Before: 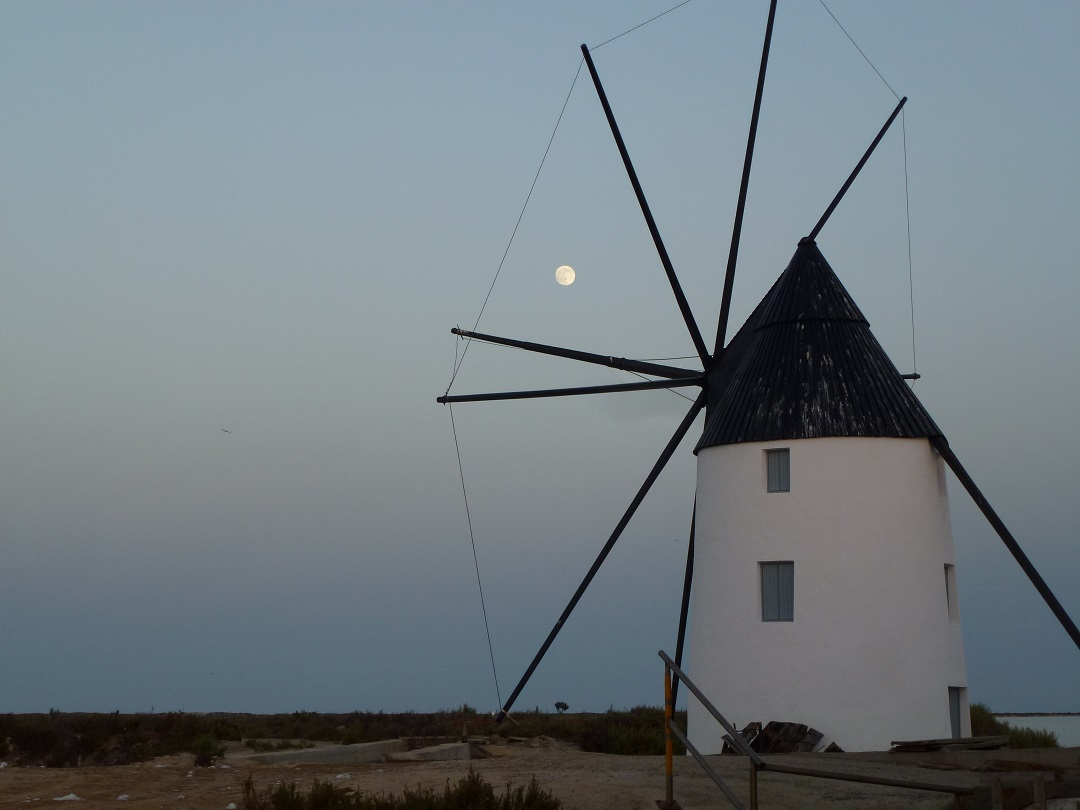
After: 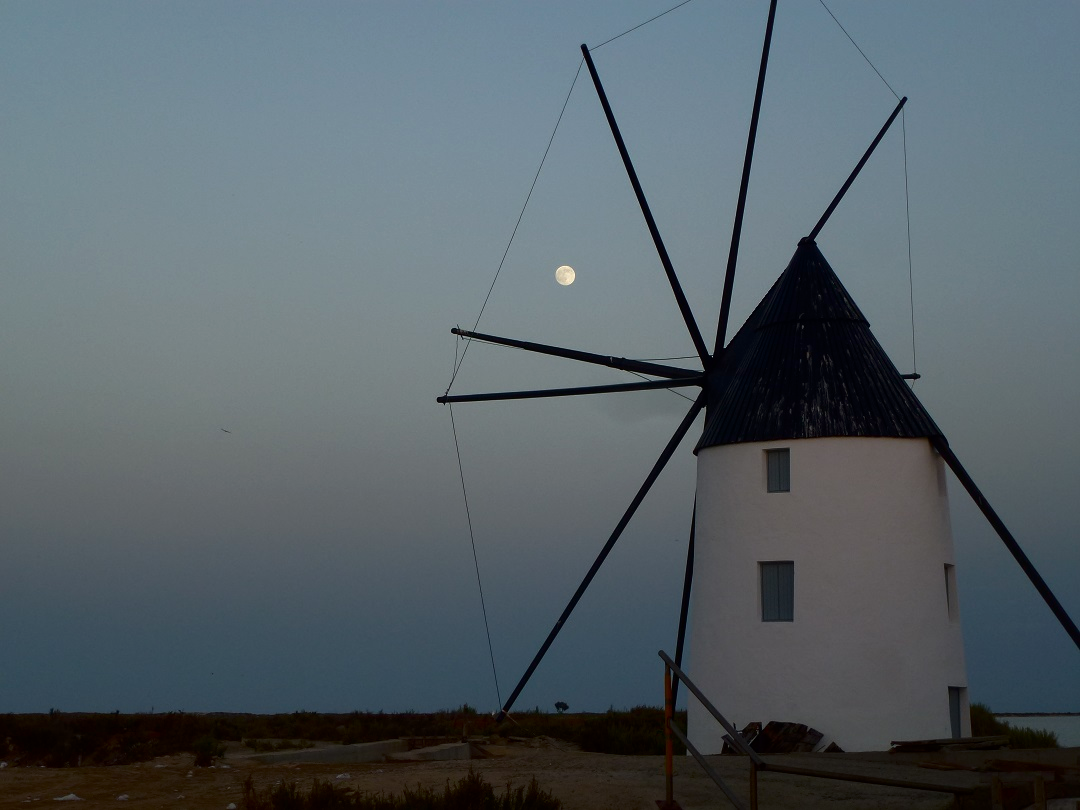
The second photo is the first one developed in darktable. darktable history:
contrast brightness saturation: brightness -0.2, saturation 0.08
tone equalizer: on, module defaults
